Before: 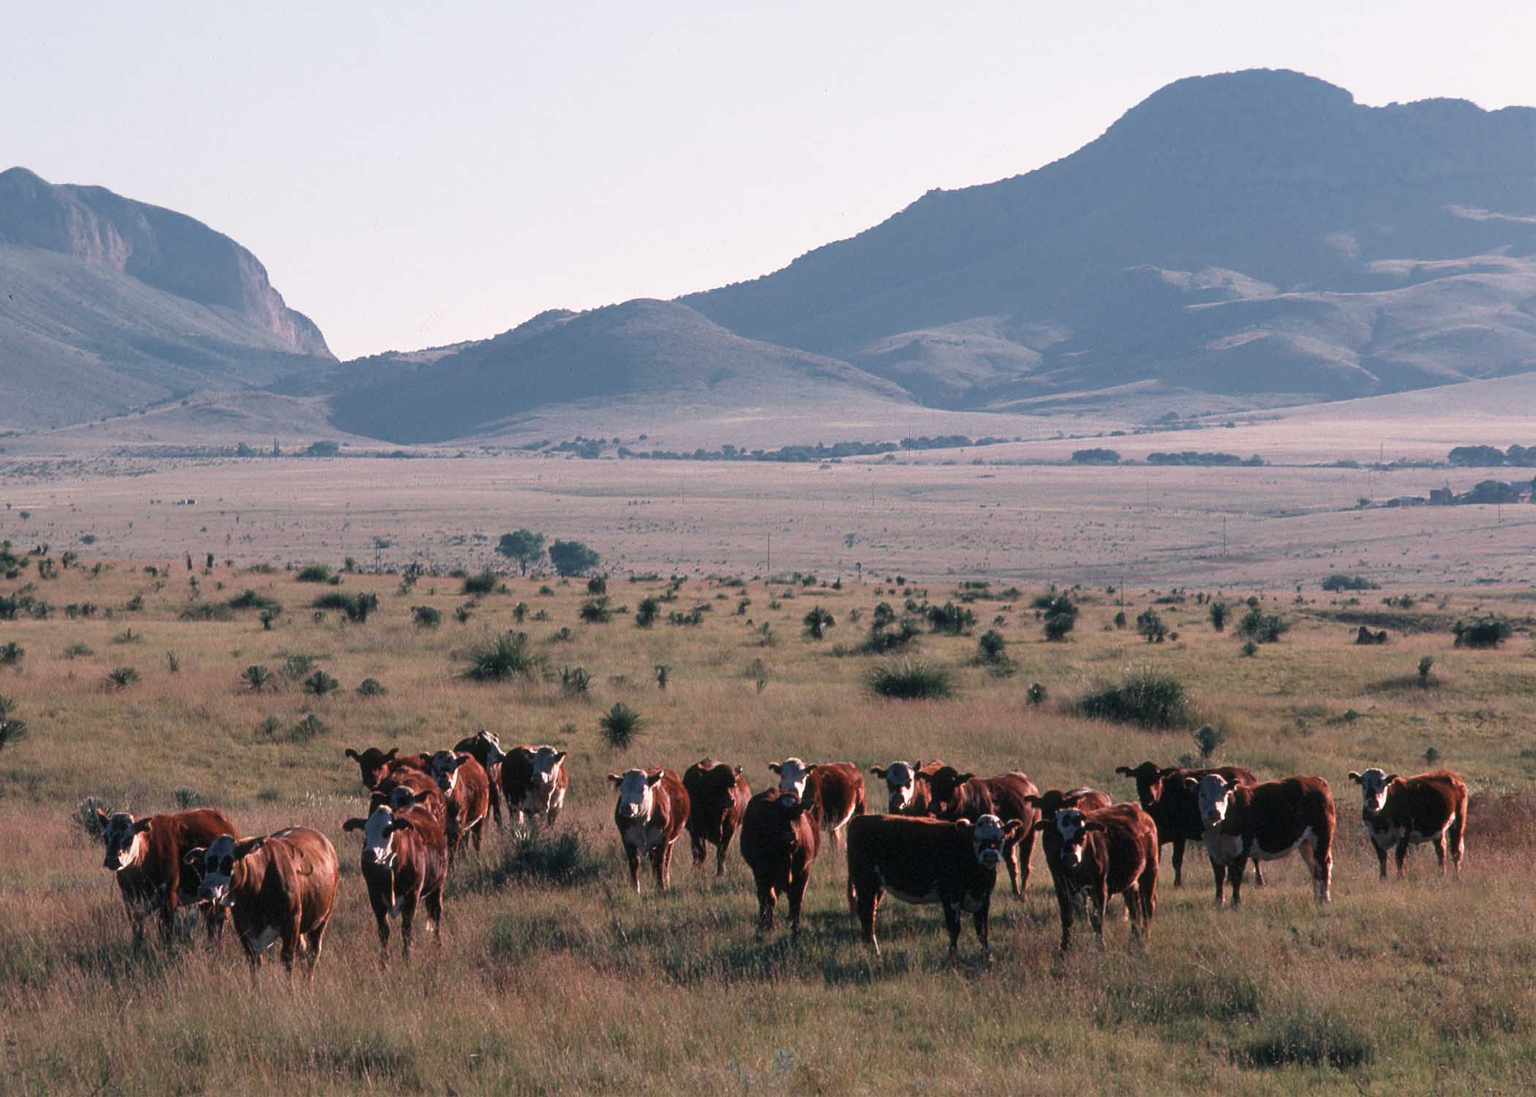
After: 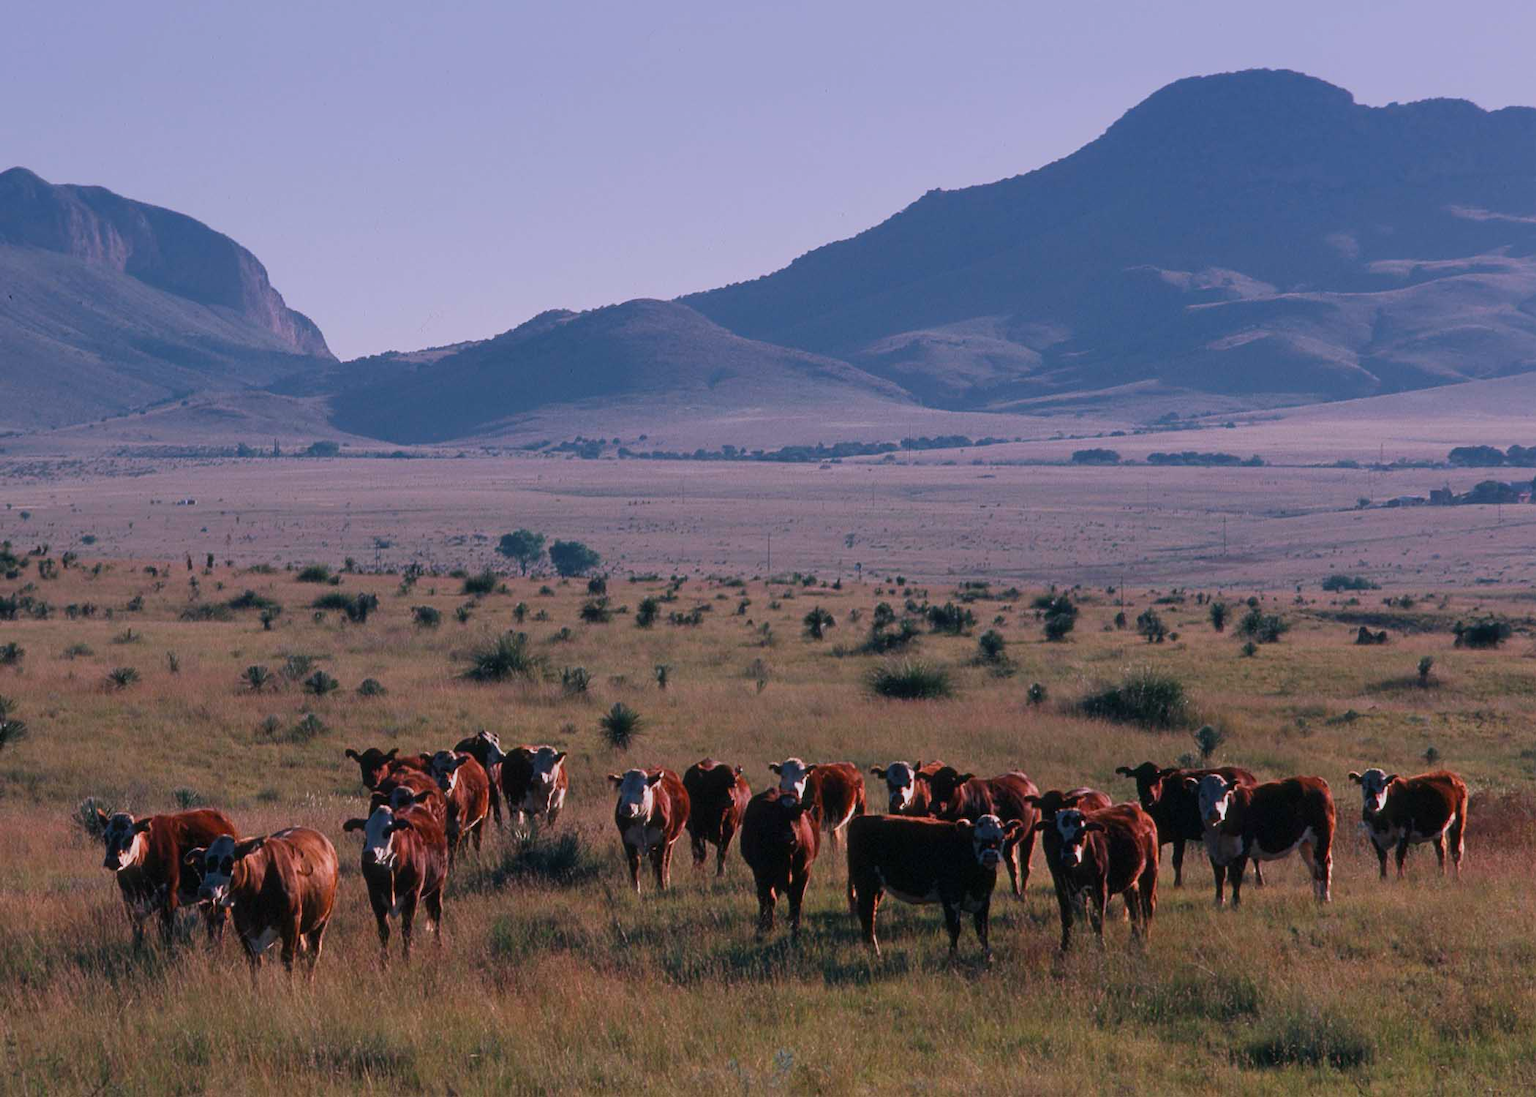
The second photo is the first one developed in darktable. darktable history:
exposure: exposure -0.36 EV, compensate highlight preservation false
color balance rgb: perceptual saturation grading › global saturation 25%, global vibrance 20%
graduated density: hue 238.83°, saturation 50%
